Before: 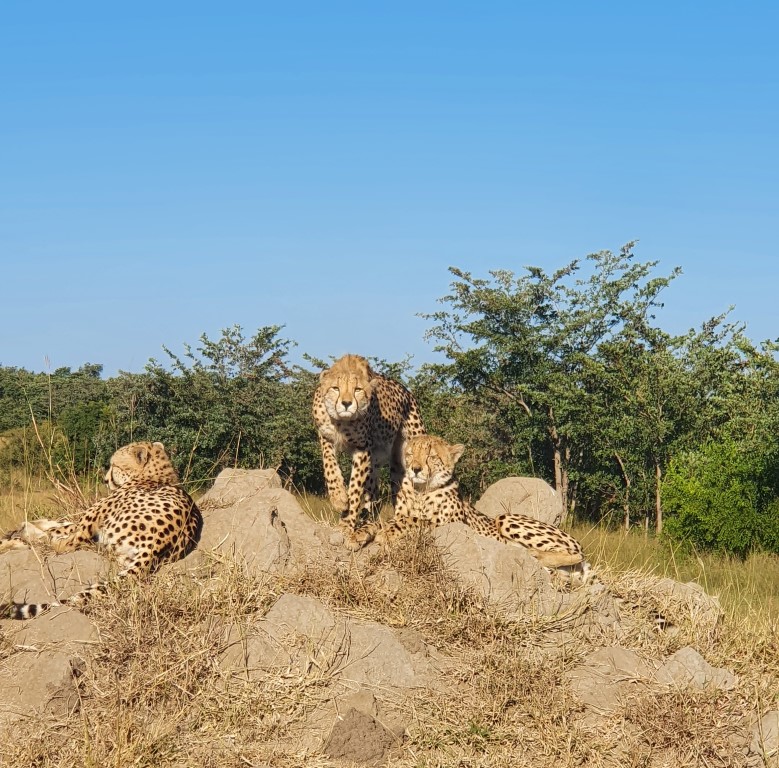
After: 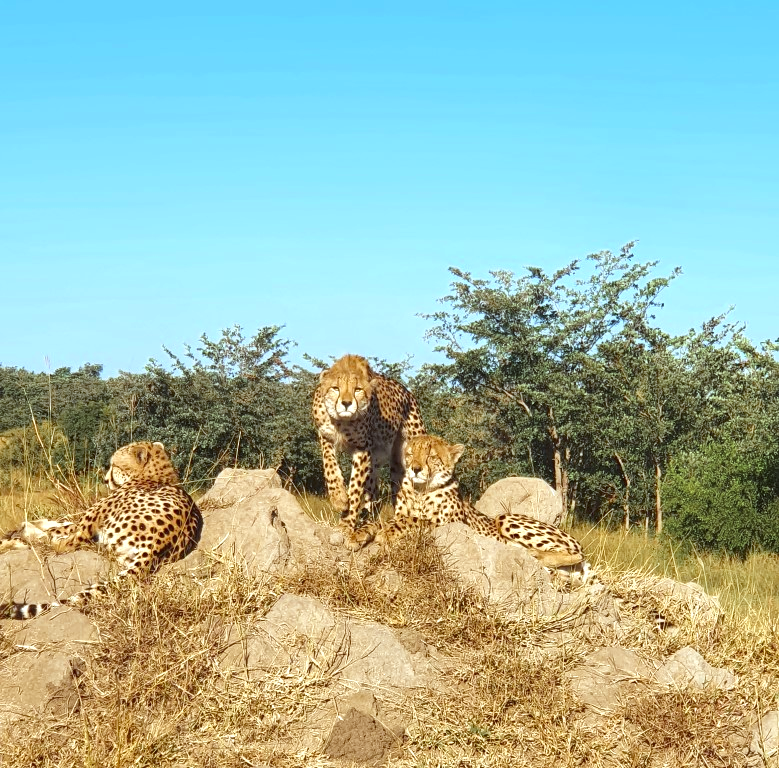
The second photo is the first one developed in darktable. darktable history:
color zones: curves: ch0 [(0.11, 0.396) (0.195, 0.36) (0.25, 0.5) (0.303, 0.412) (0.357, 0.544) (0.75, 0.5) (0.967, 0.328)]; ch1 [(0, 0.468) (0.112, 0.512) (0.202, 0.6) (0.25, 0.5) (0.307, 0.352) (0.357, 0.544) (0.75, 0.5) (0.963, 0.524)]
exposure: exposure 0.607 EV
color correction: highlights a* -5.03, highlights b* -4.42, shadows a* 4.07, shadows b* 4.42
